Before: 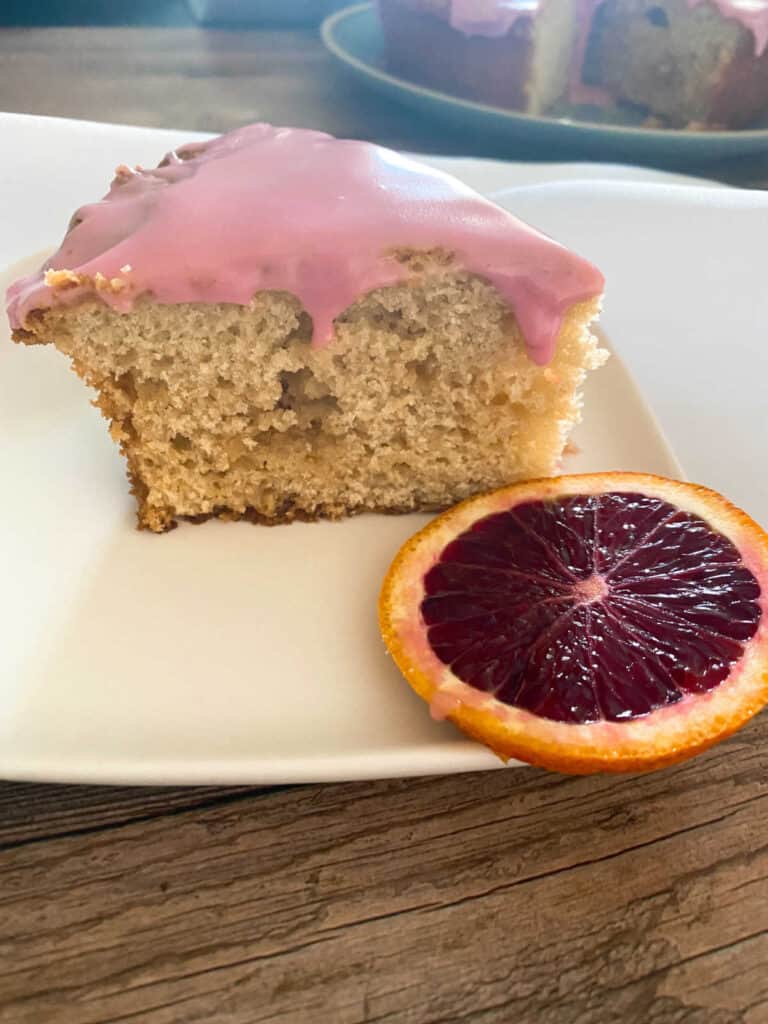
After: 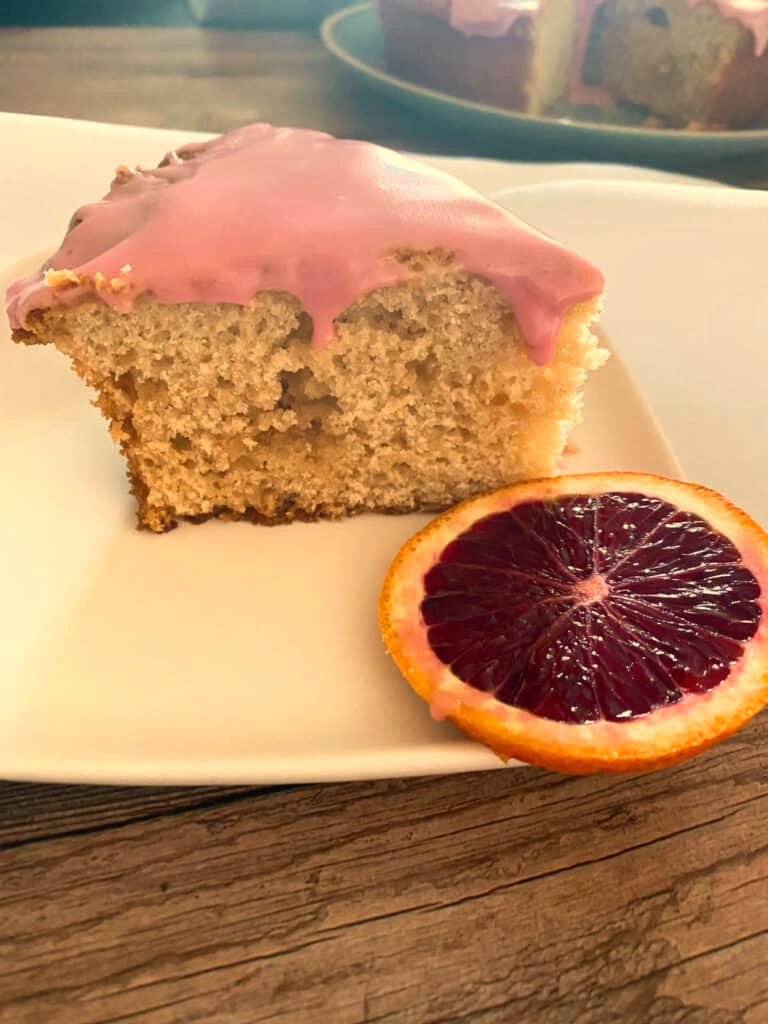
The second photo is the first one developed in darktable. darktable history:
shadows and highlights: shadows 37.27, highlights -28.18, soften with gaussian
white balance: red 1.123, blue 0.83
